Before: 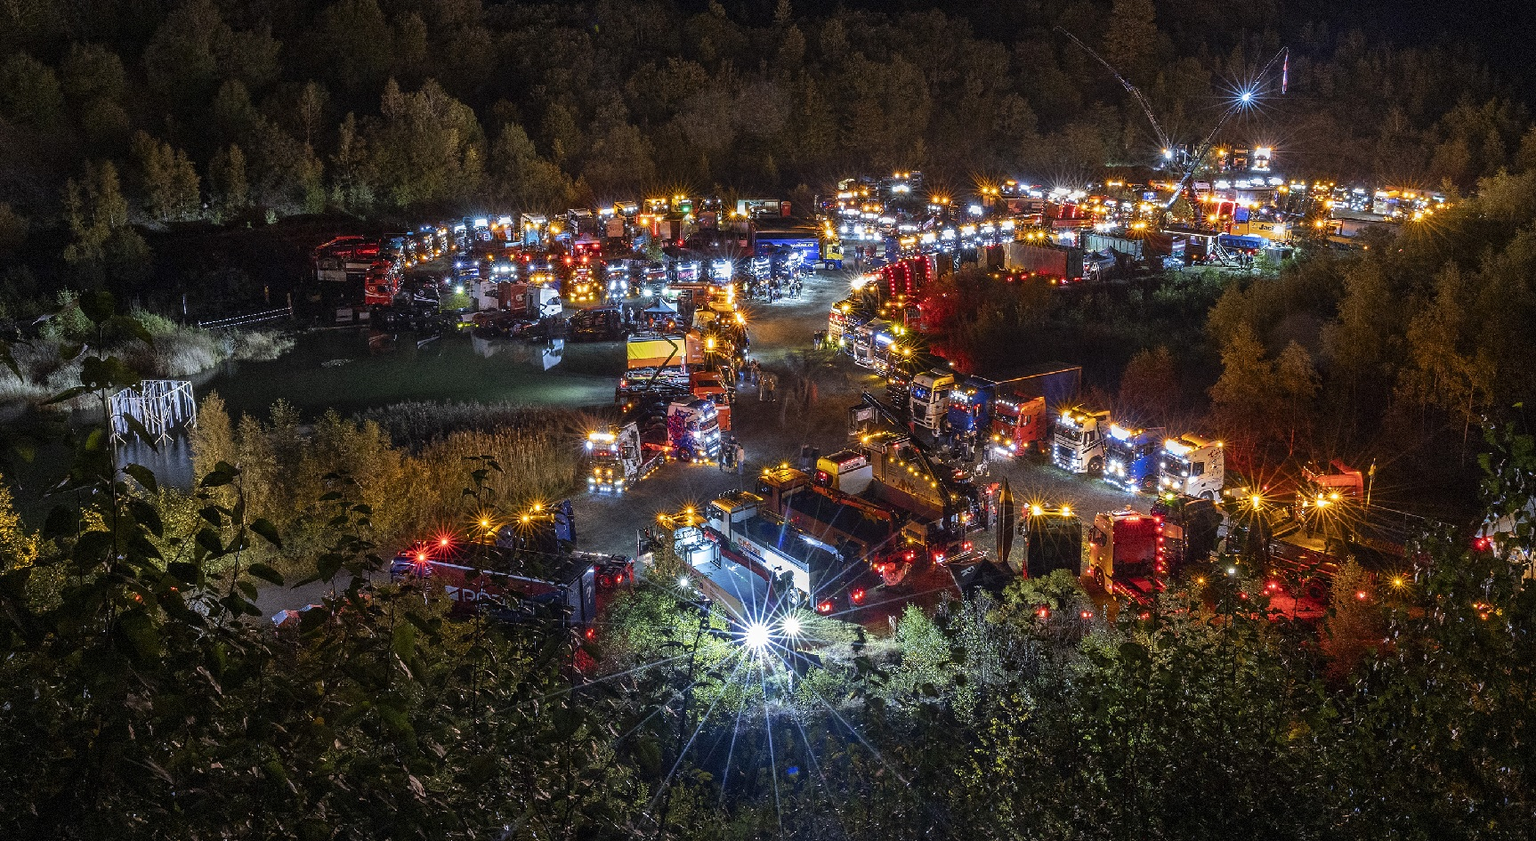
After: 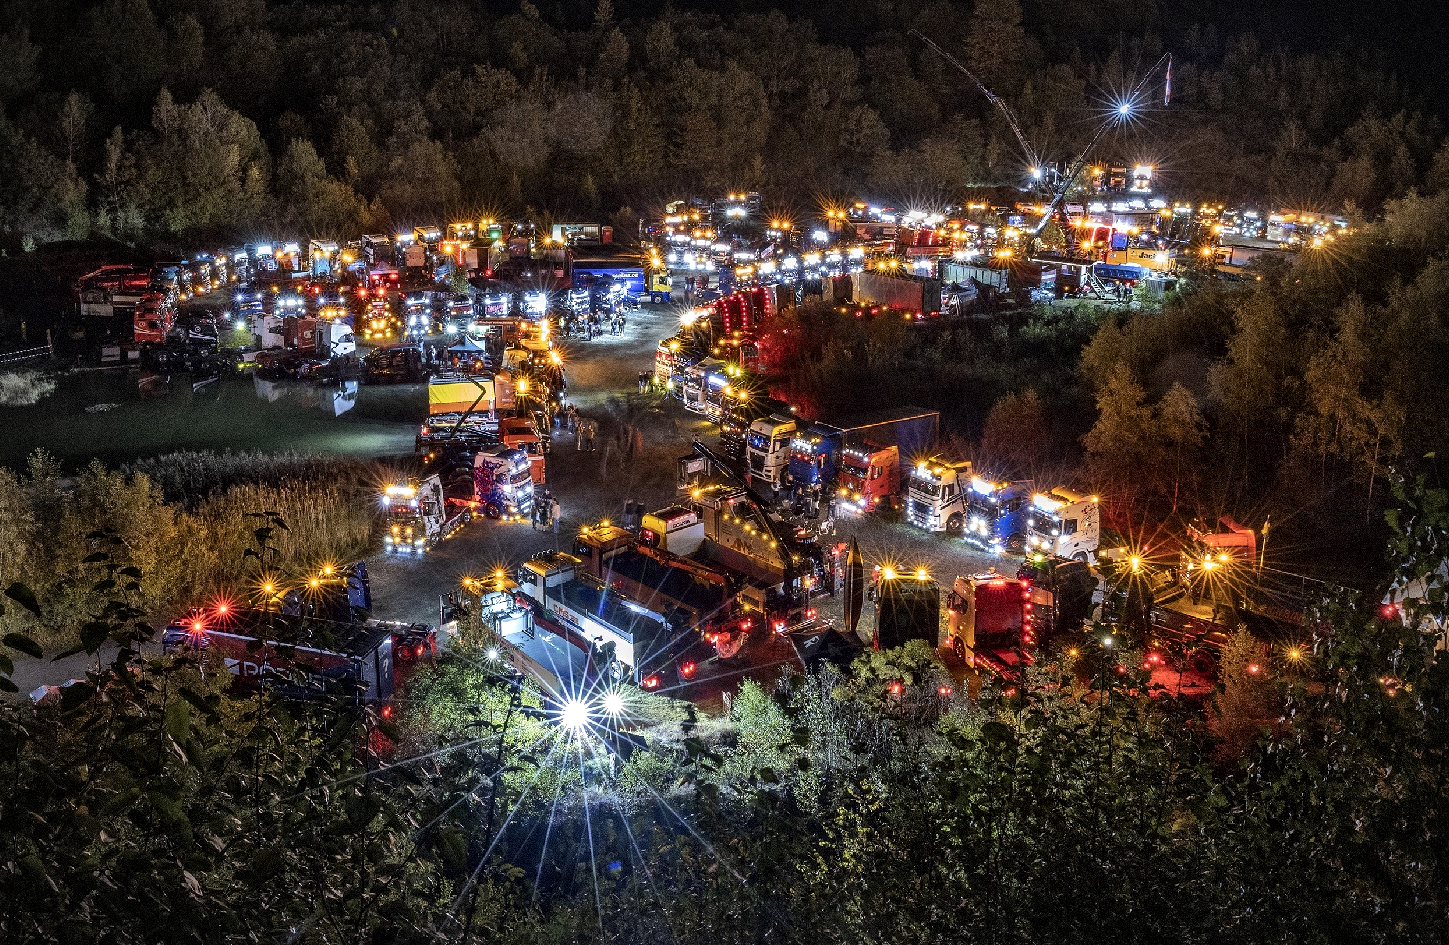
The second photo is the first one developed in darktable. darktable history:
crop: left 16.031%
local contrast: mode bilateral grid, contrast 49, coarseness 50, detail 150%, midtone range 0.2
vignetting: fall-off radius 68.77%, automatic ratio true, unbound false
